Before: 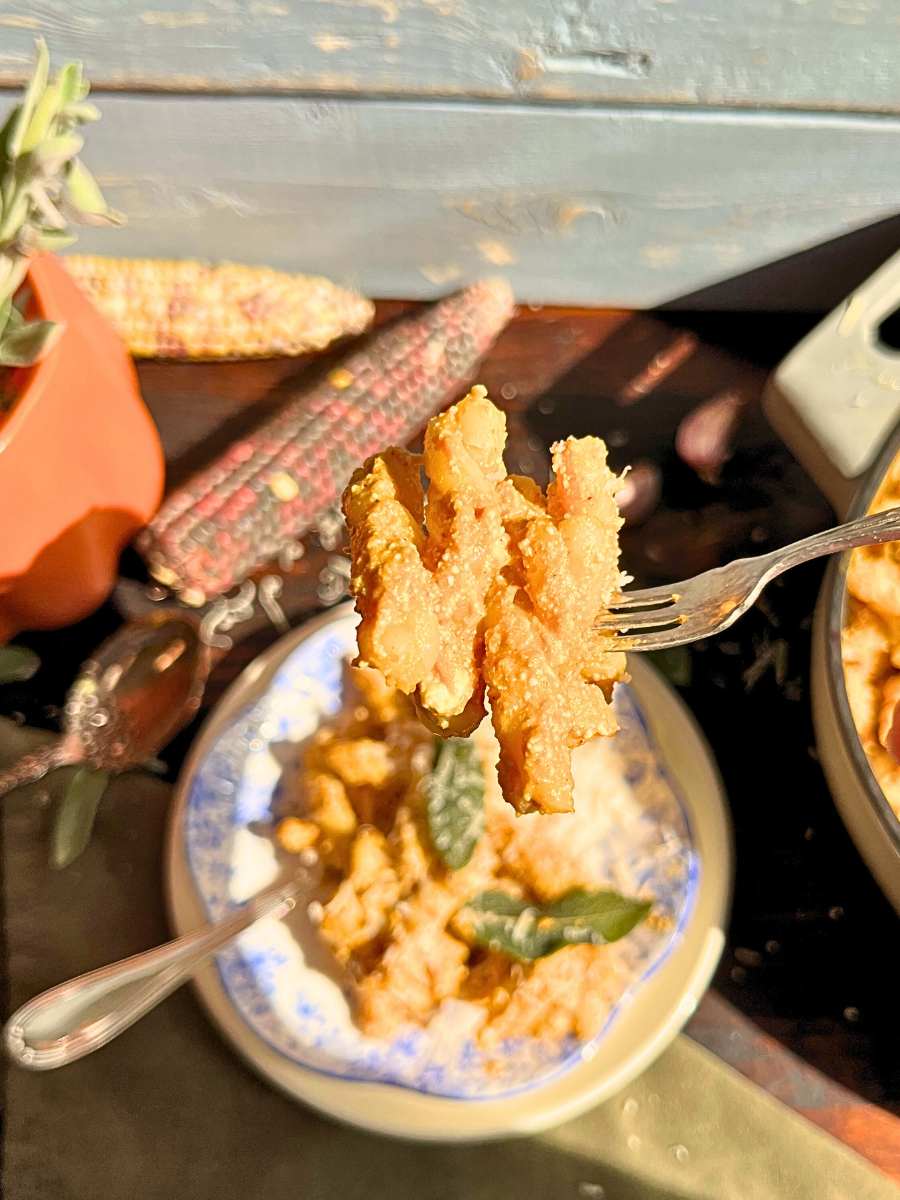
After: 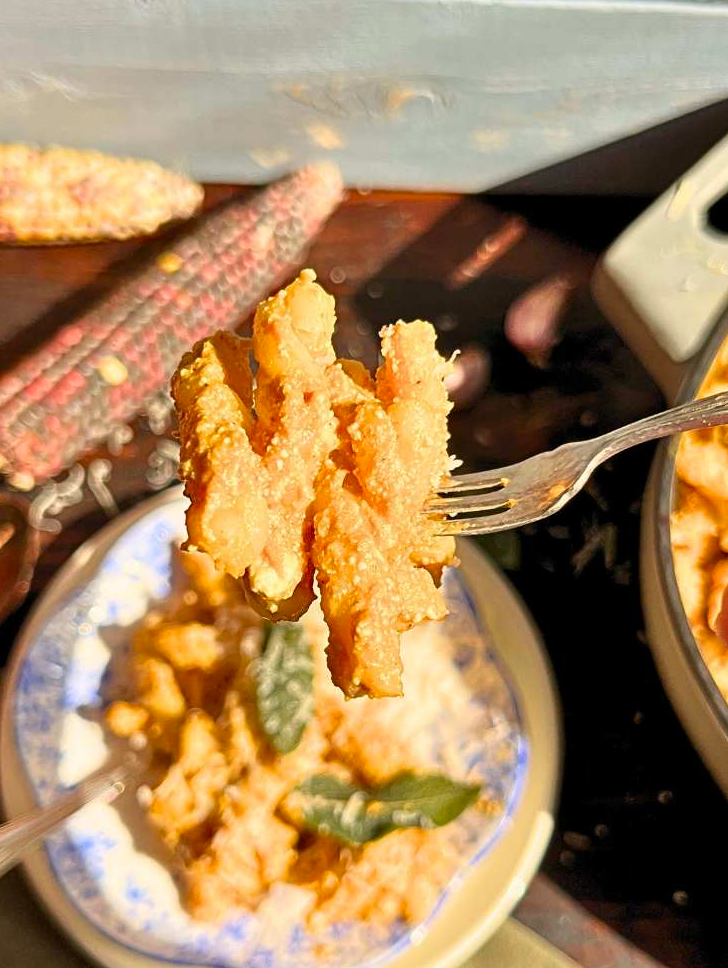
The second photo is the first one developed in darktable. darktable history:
color zones: curves: ch1 [(0, 0.523) (0.143, 0.545) (0.286, 0.52) (0.429, 0.506) (0.571, 0.503) (0.714, 0.503) (0.857, 0.508) (1, 0.523)]
crop: left 19.031%, top 9.727%, bottom 9.592%
